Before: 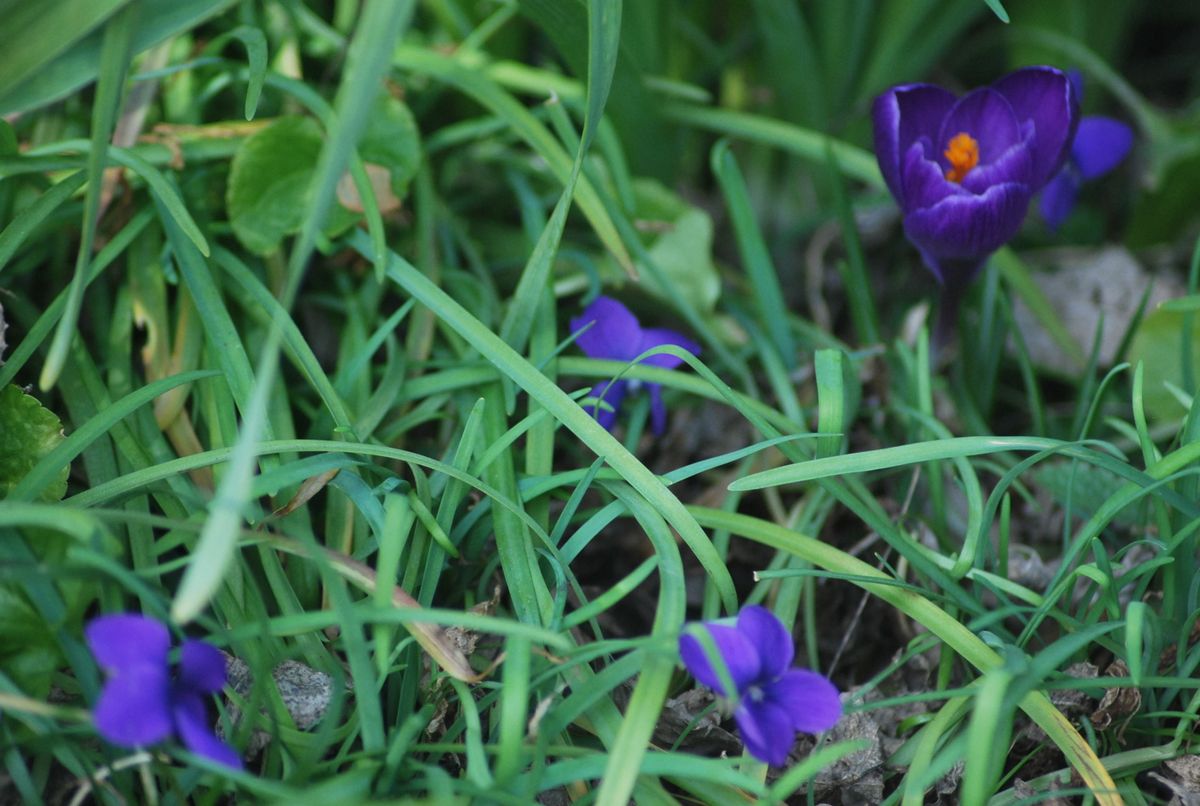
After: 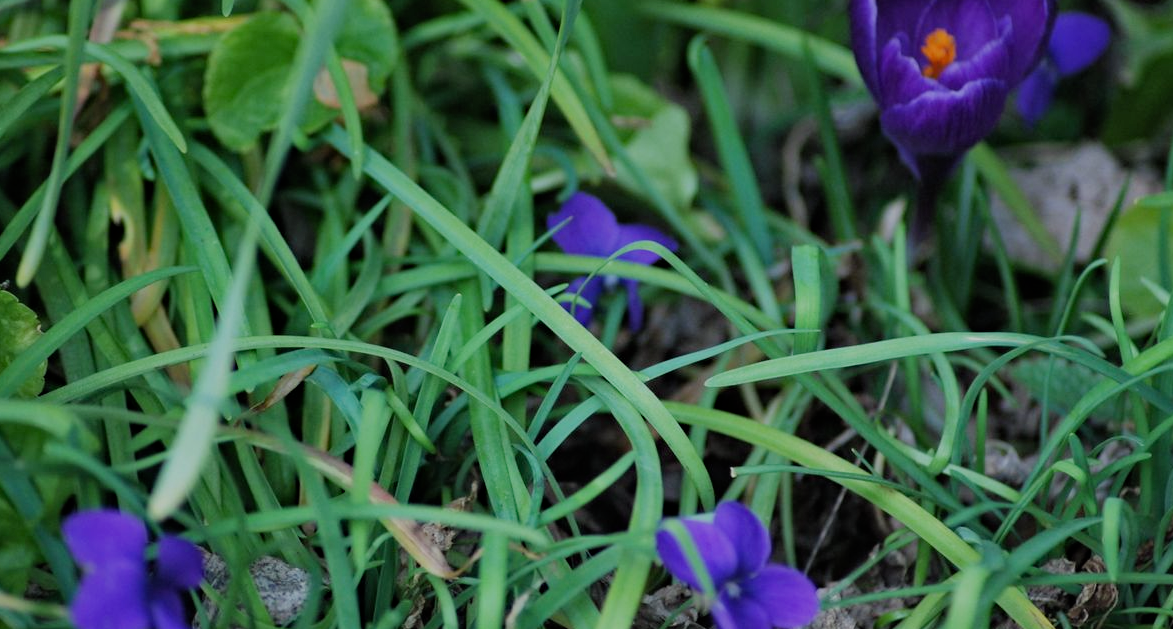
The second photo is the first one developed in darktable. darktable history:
crop and rotate: left 1.934%, top 12.926%, right 0.261%, bottom 8.936%
haze removal: compatibility mode true, adaptive false
filmic rgb: black relative exposure -7.65 EV, white relative exposure 4.56 EV, hardness 3.61
